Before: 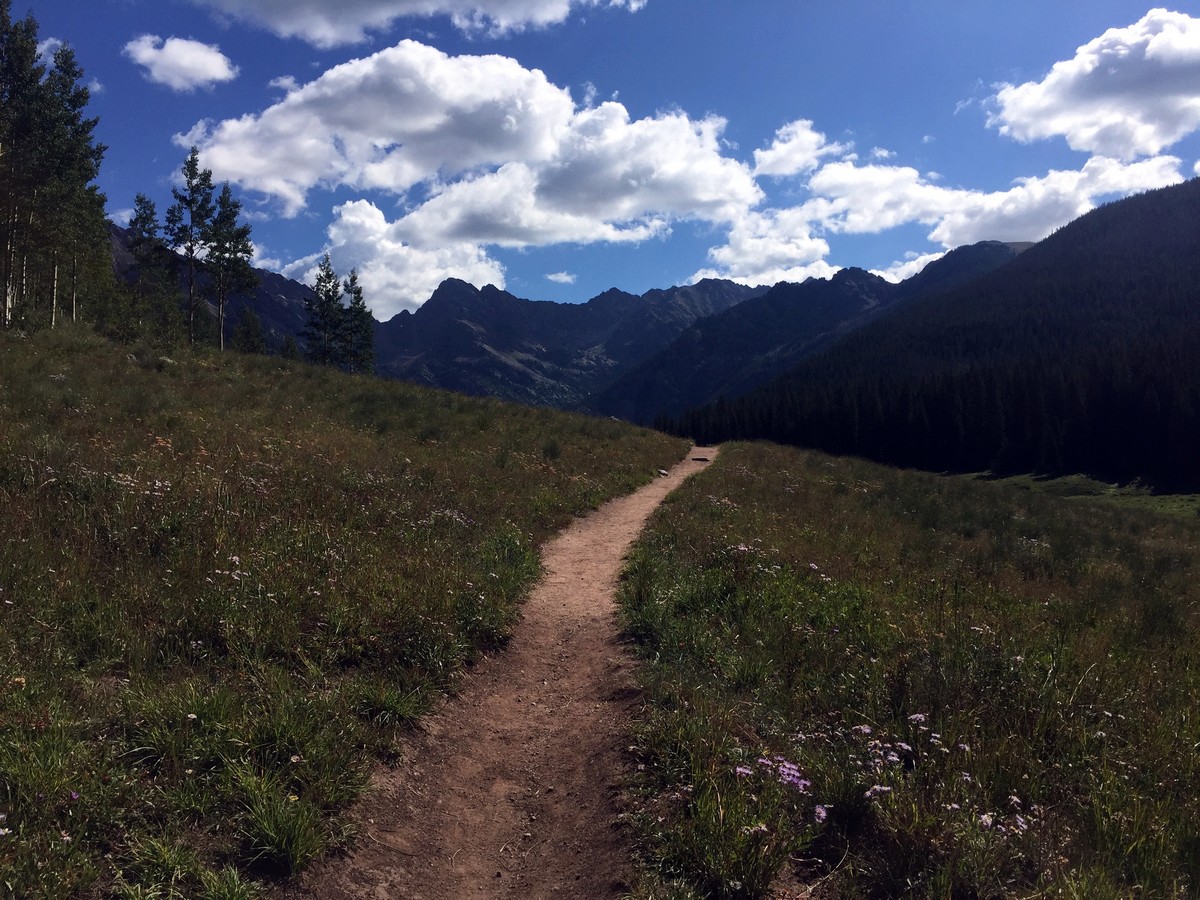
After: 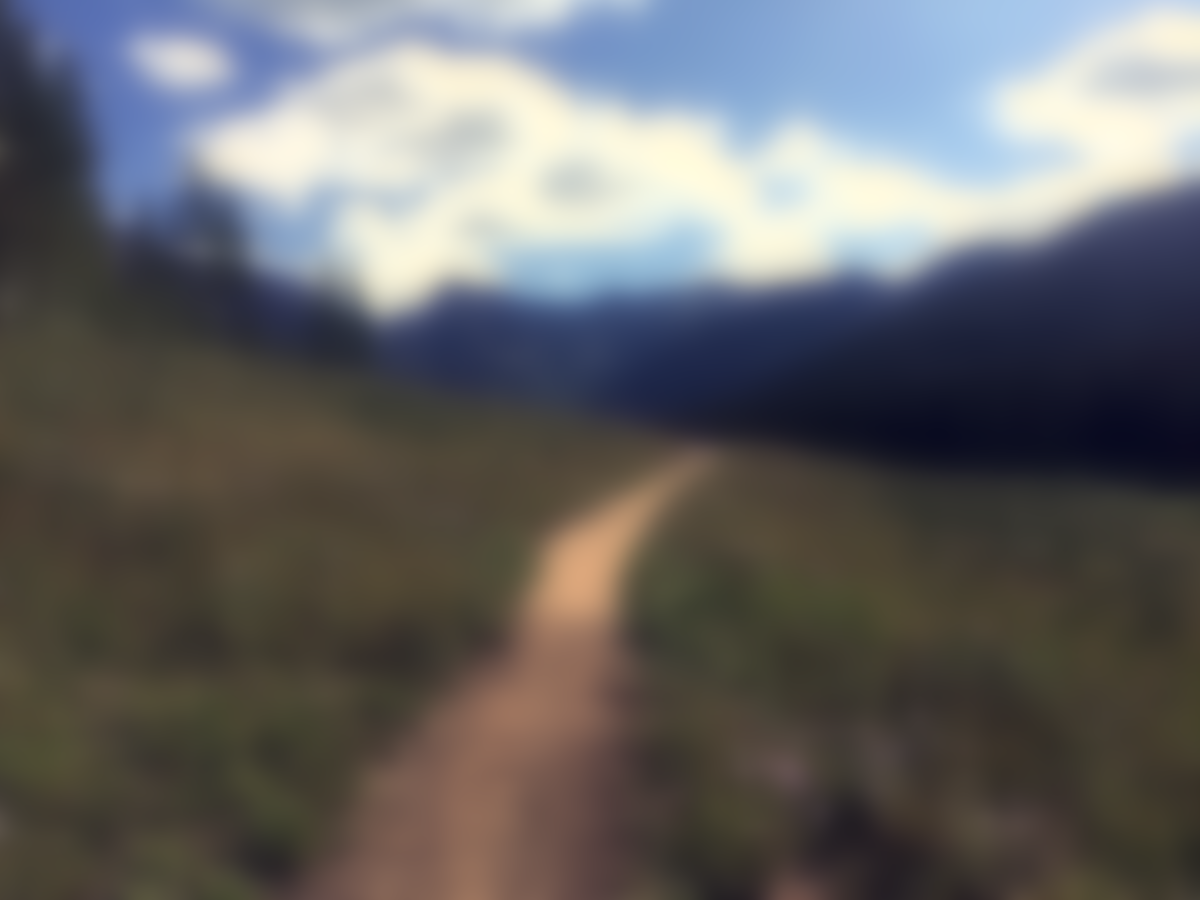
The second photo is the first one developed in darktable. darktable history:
exposure: black level correction 0, exposure 1.1 EV, compensate exposure bias true, compensate highlight preservation false
lowpass: radius 16, unbound 0
color balance rgb: shadows lift › chroma 2%, shadows lift › hue 263°, highlights gain › chroma 8%, highlights gain › hue 84°, linear chroma grading › global chroma -15%, saturation formula JzAzBz (2021)
